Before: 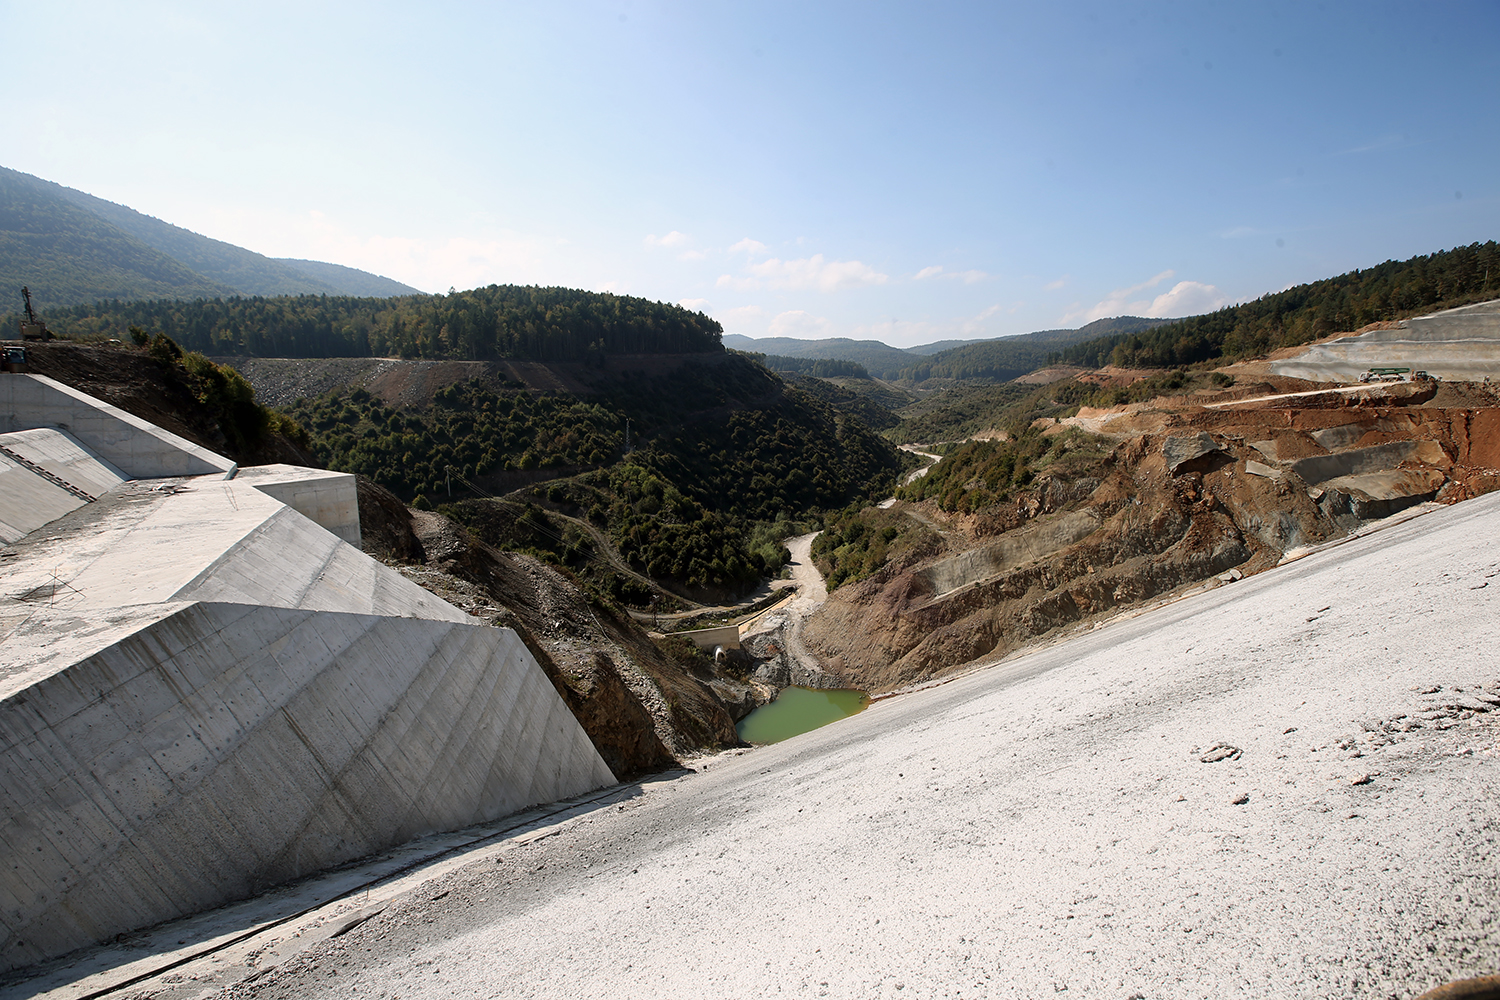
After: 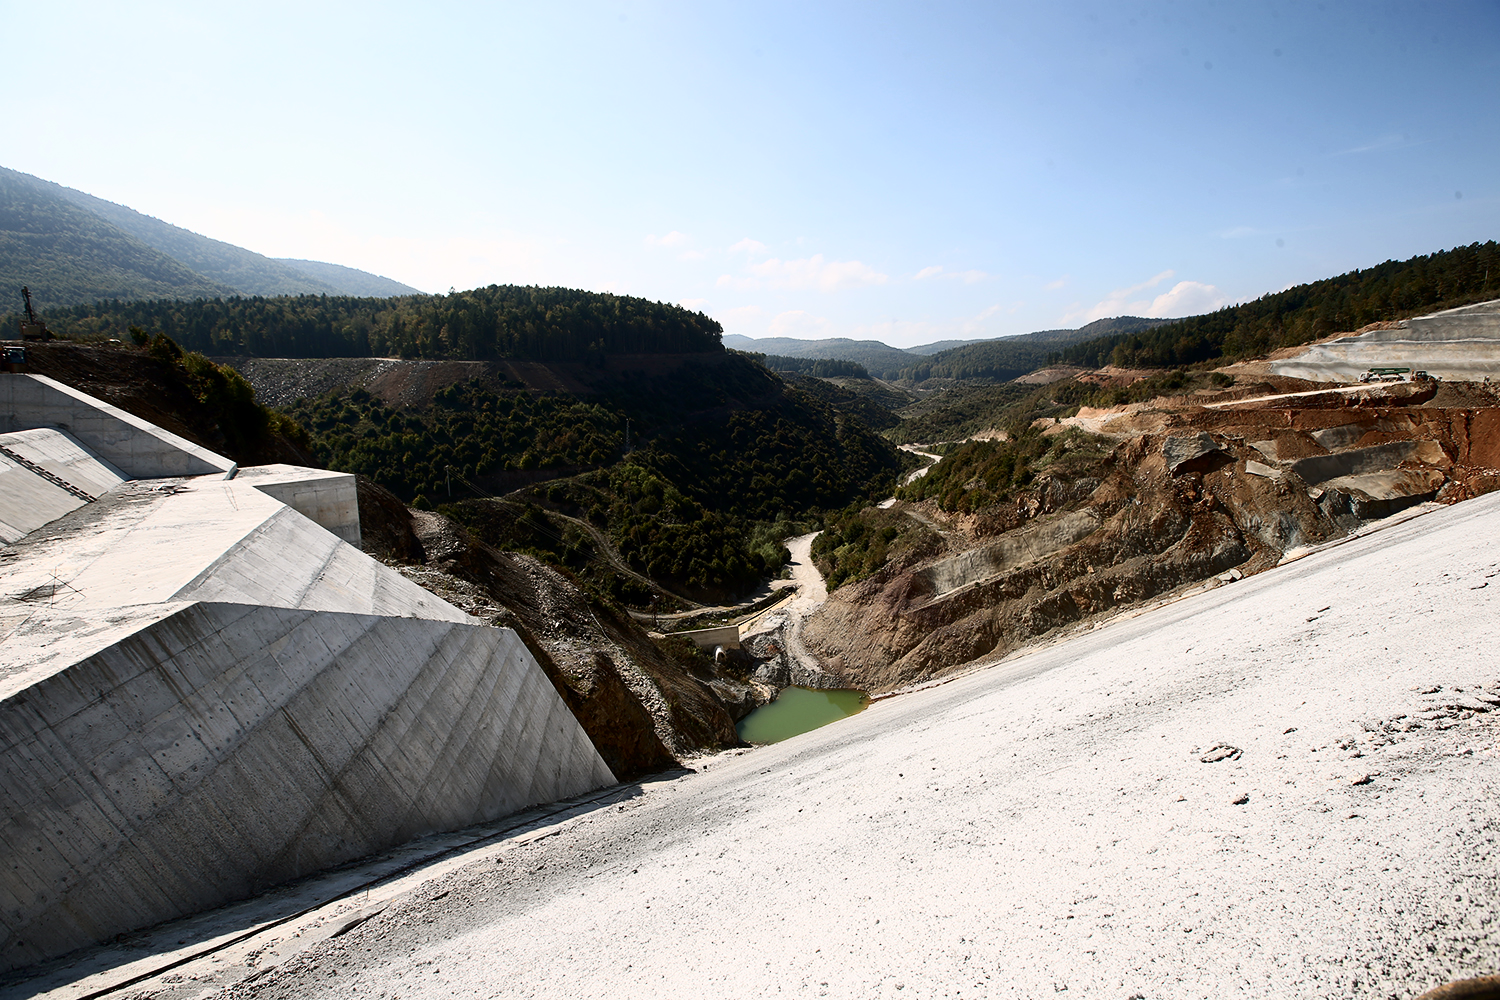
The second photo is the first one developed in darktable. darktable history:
contrast brightness saturation: contrast 0.271
